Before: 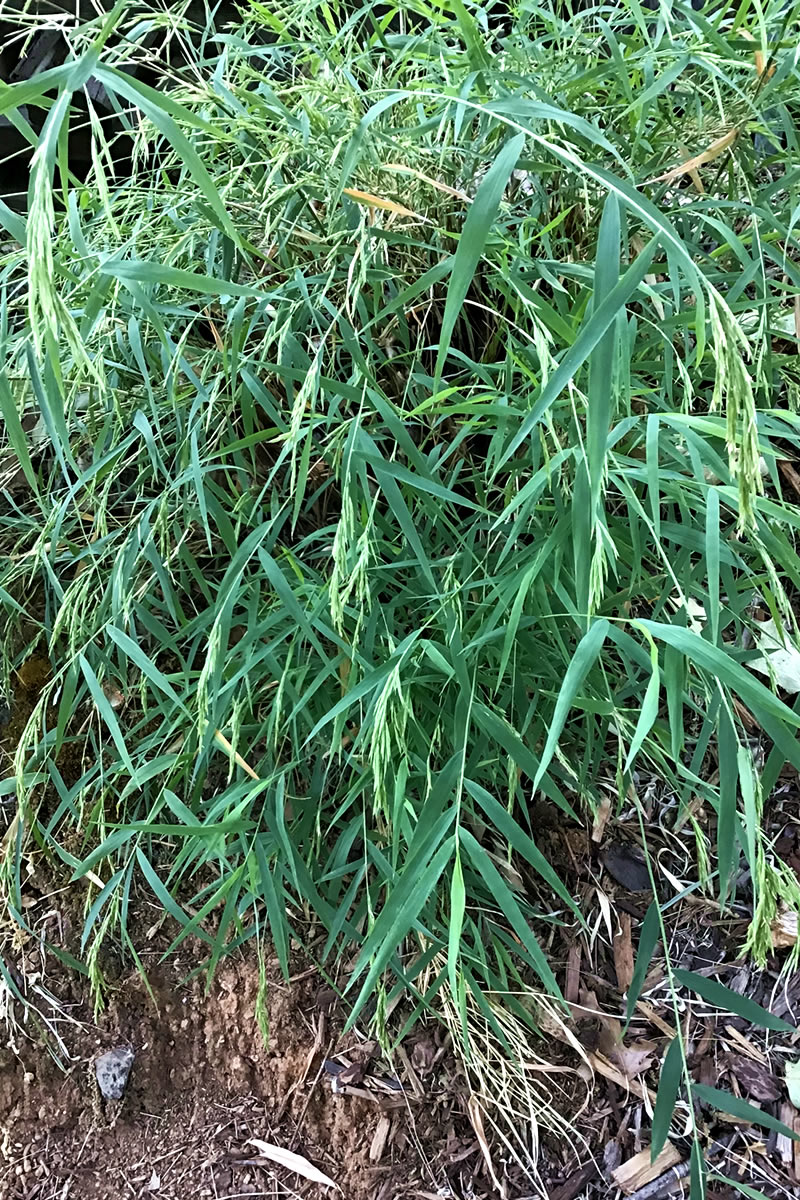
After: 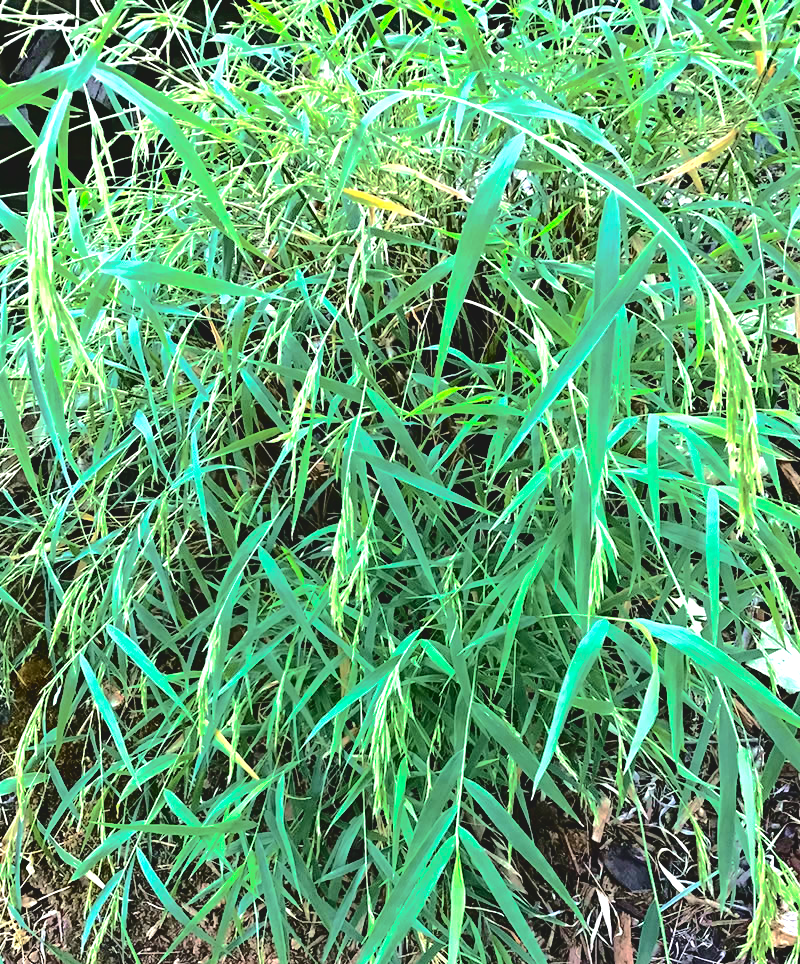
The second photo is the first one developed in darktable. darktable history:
exposure: black level correction 0, exposure 0.697 EV, compensate highlight preservation false
velvia: strength 16.79%
tone curve: curves: ch0 [(0, 0) (0.003, 0.089) (0.011, 0.089) (0.025, 0.088) (0.044, 0.089) (0.069, 0.094) (0.1, 0.108) (0.136, 0.119) (0.177, 0.147) (0.224, 0.204) (0.277, 0.28) (0.335, 0.389) (0.399, 0.486) (0.468, 0.588) (0.543, 0.647) (0.623, 0.705) (0.709, 0.759) (0.801, 0.815) (0.898, 0.873) (1, 1)], color space Lab, independent channels, preserve colors none
crop: bottom 19.63%
contrast brightness saturation: contrast 0.204, brightness 0.169, saturation 0.217
base curve: curves: ch0 [(0, 0) (0.595, 0.418) (1, 1)], preserve colors none
